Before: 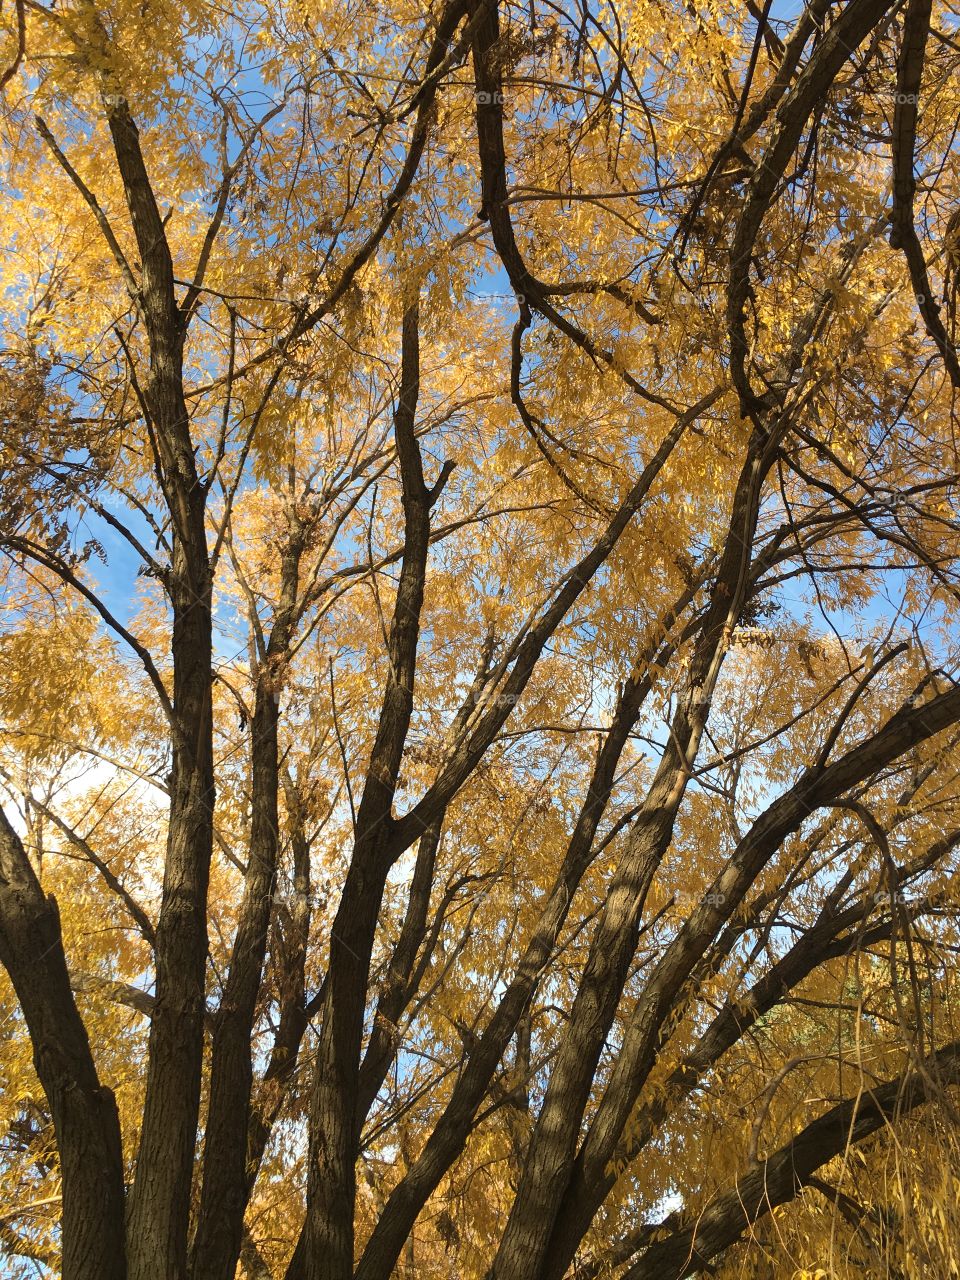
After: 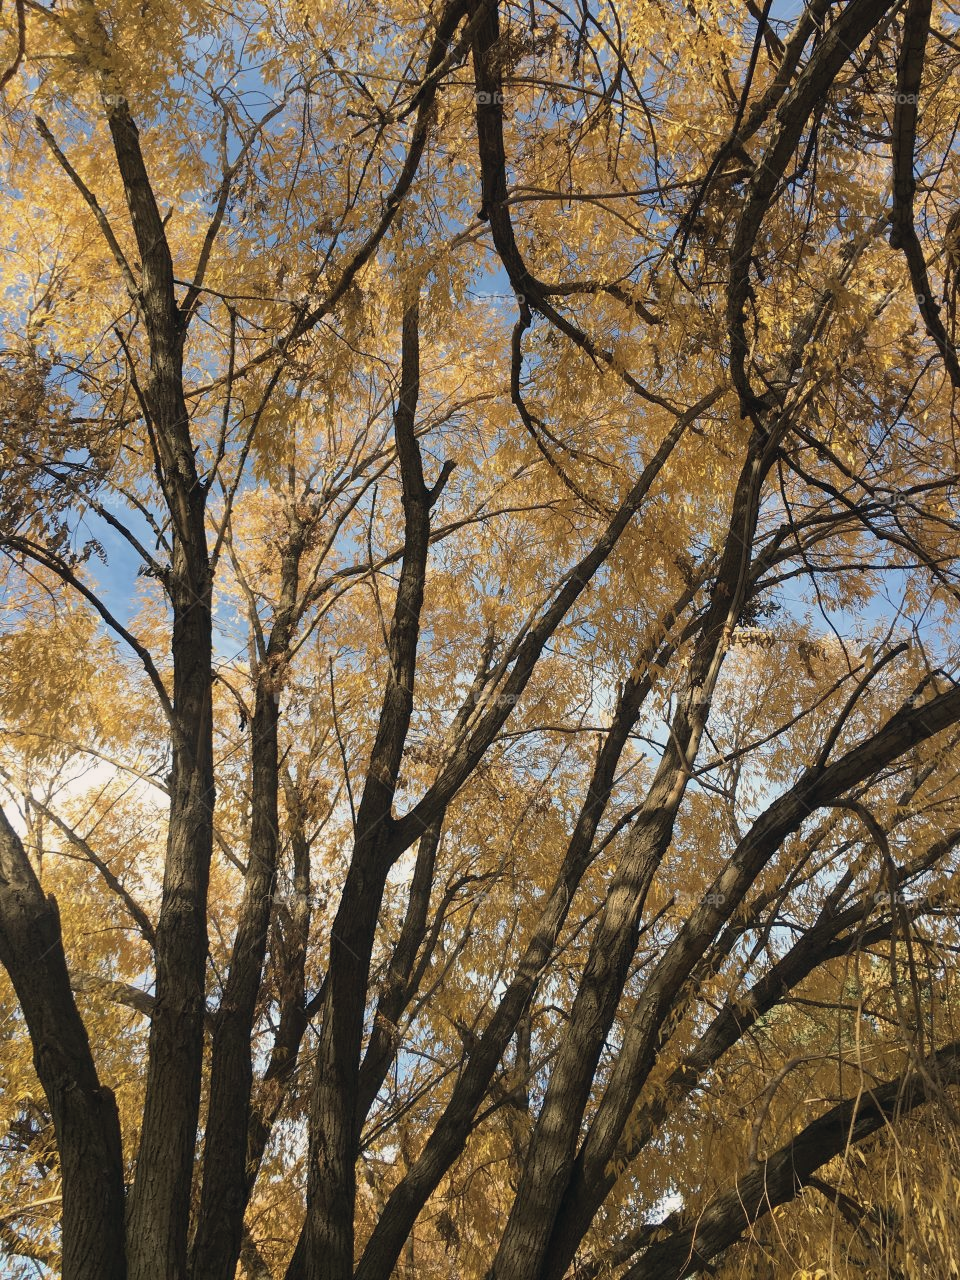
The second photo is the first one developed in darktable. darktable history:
exposure: exposure -0.21 EV, compensate highlight preservation false
color correction: highlights a* 2.75, highlights b* 5, shadows a* -2.04, shadows b* -4.84, saturation 0.8
local contrast: mode bilateral grid, contrast 100, coarseness 100, detail 91%, midtone range 0.2
bloom: size 15%, threshold 97%, strength 7%
